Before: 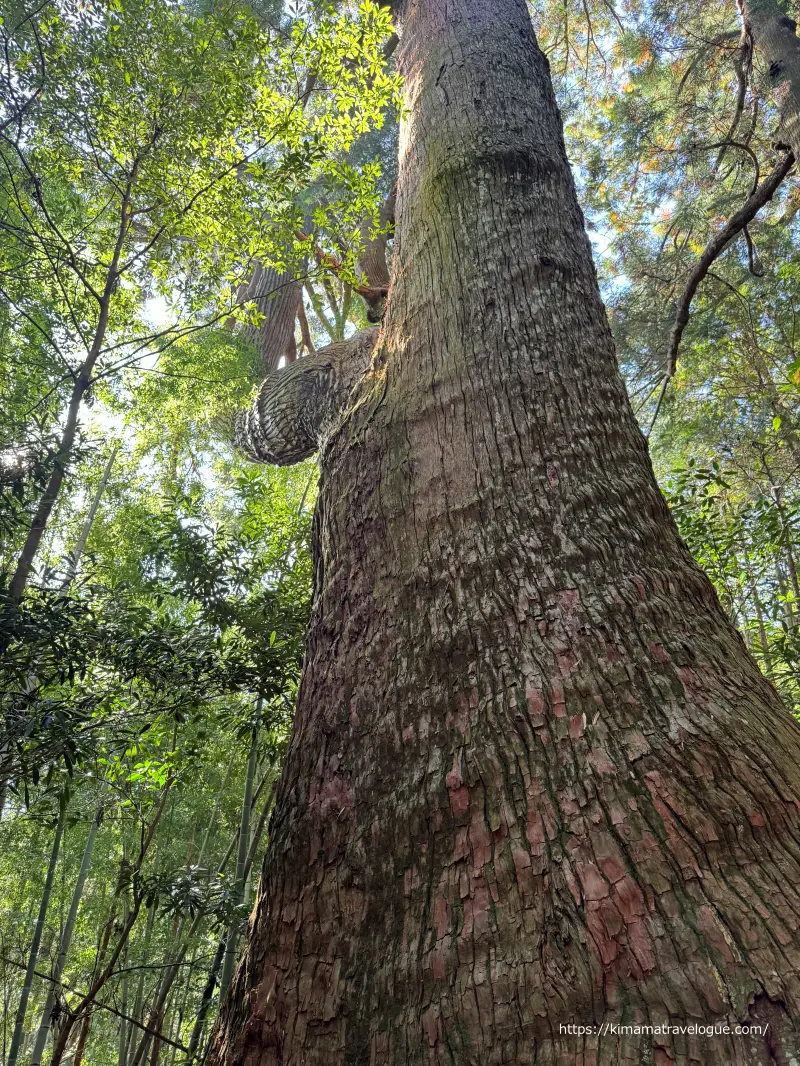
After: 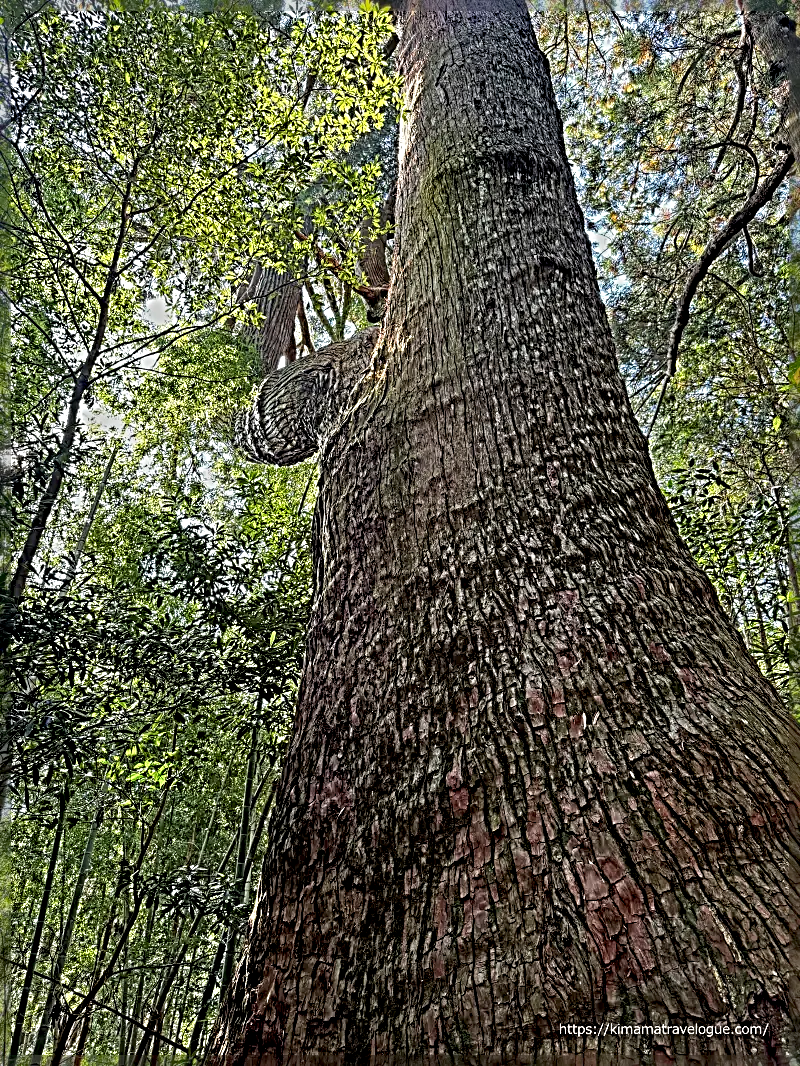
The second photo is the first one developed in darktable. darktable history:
local contrast: on, module defaults
exposure: black level correction 0.011, exposure -0.478 EV, compensate highlight preservation false
sharpen: radius 4.001, amount 2
